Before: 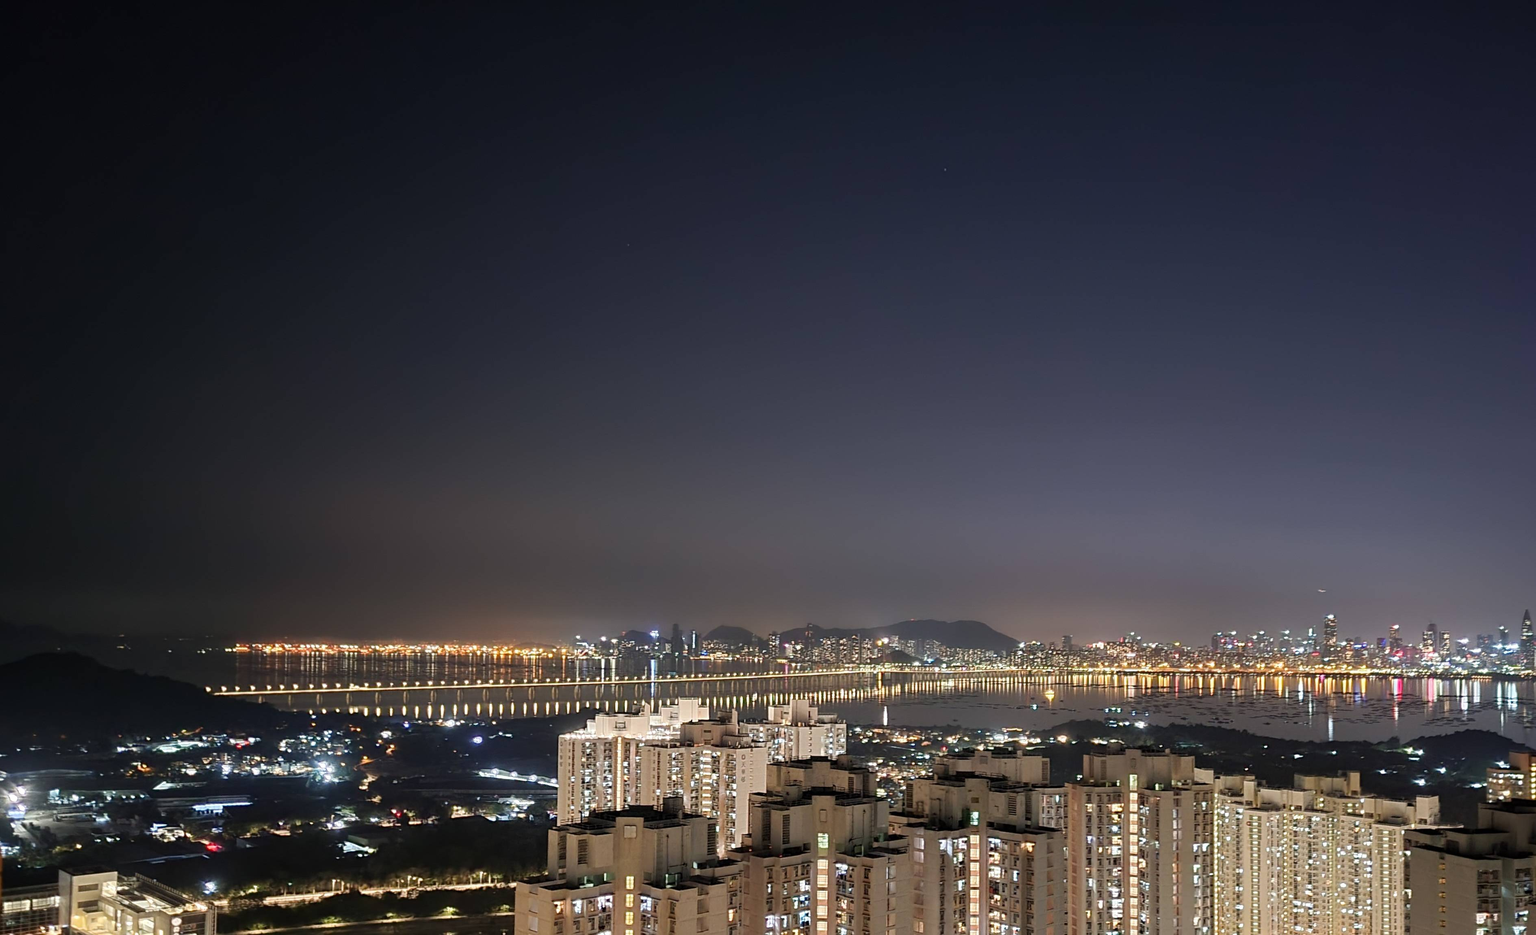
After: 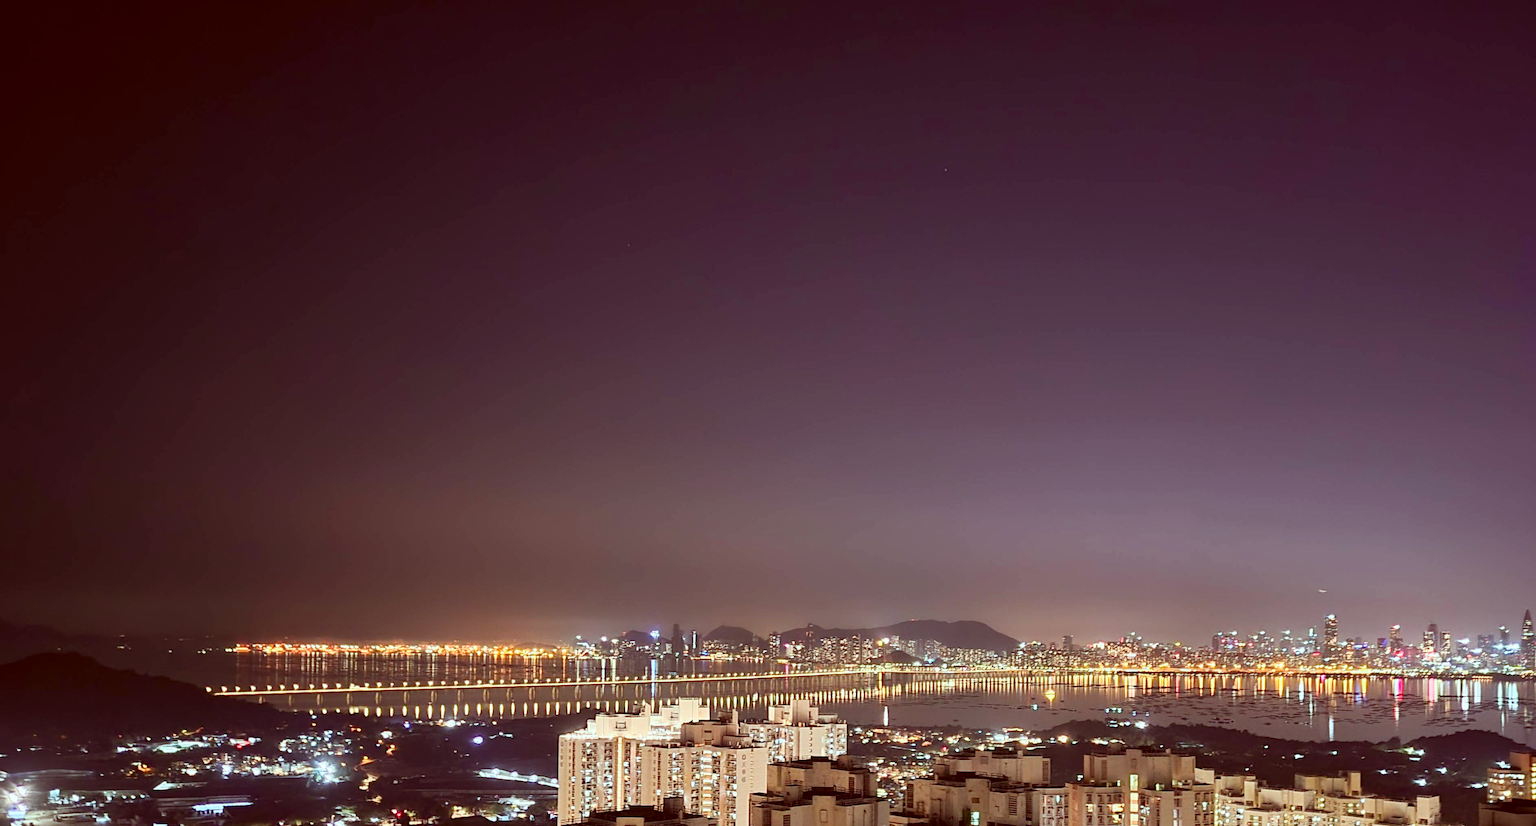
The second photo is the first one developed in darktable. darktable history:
contrast brightness saturation: contrast 0.202, brightness 0.167, saturation 0.218
color correction: highlights a* -7, highlights b* -0.192, shadows a* 20.32, shadows b* 11.67
crop and rotate: top 0%, bottom 11.558%
